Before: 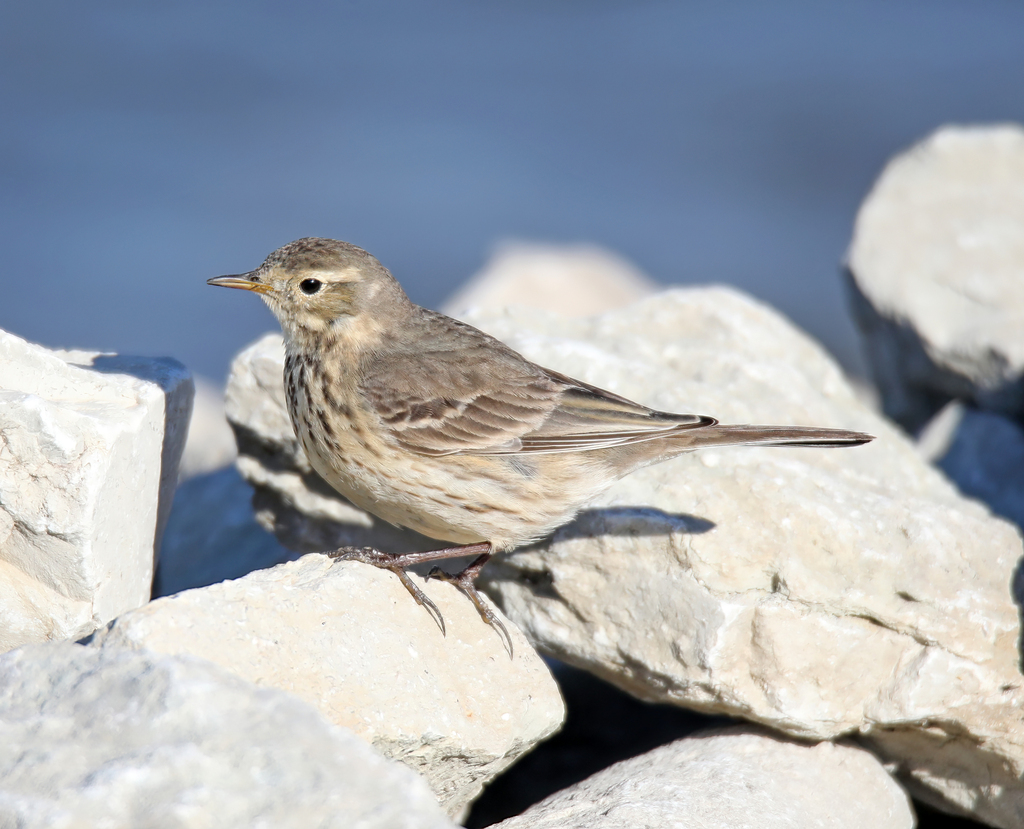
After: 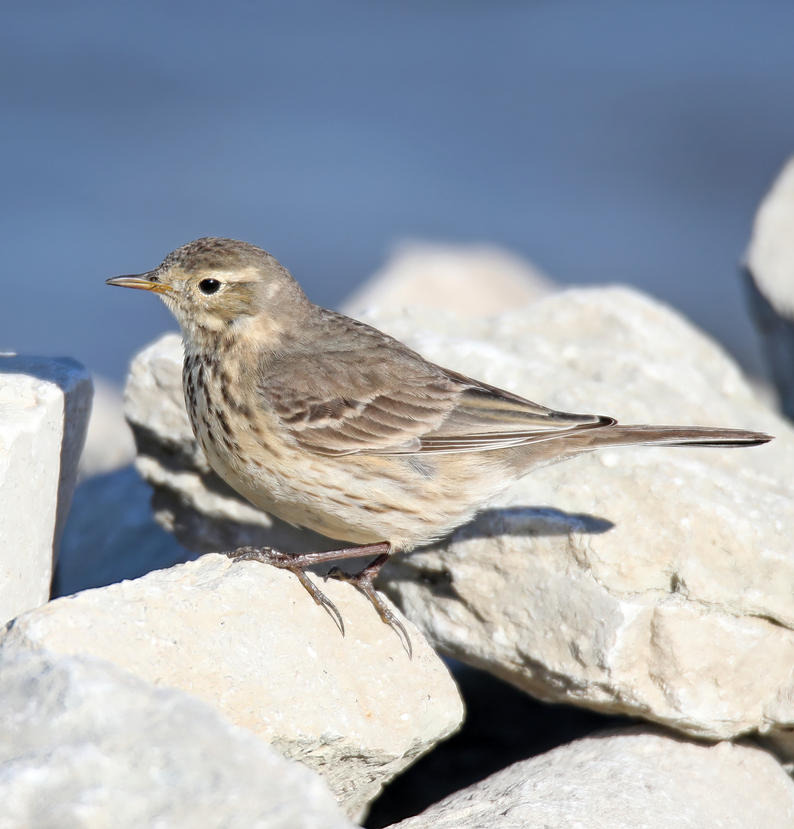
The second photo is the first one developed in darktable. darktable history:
crop: left 9.89%, right 12.531%
